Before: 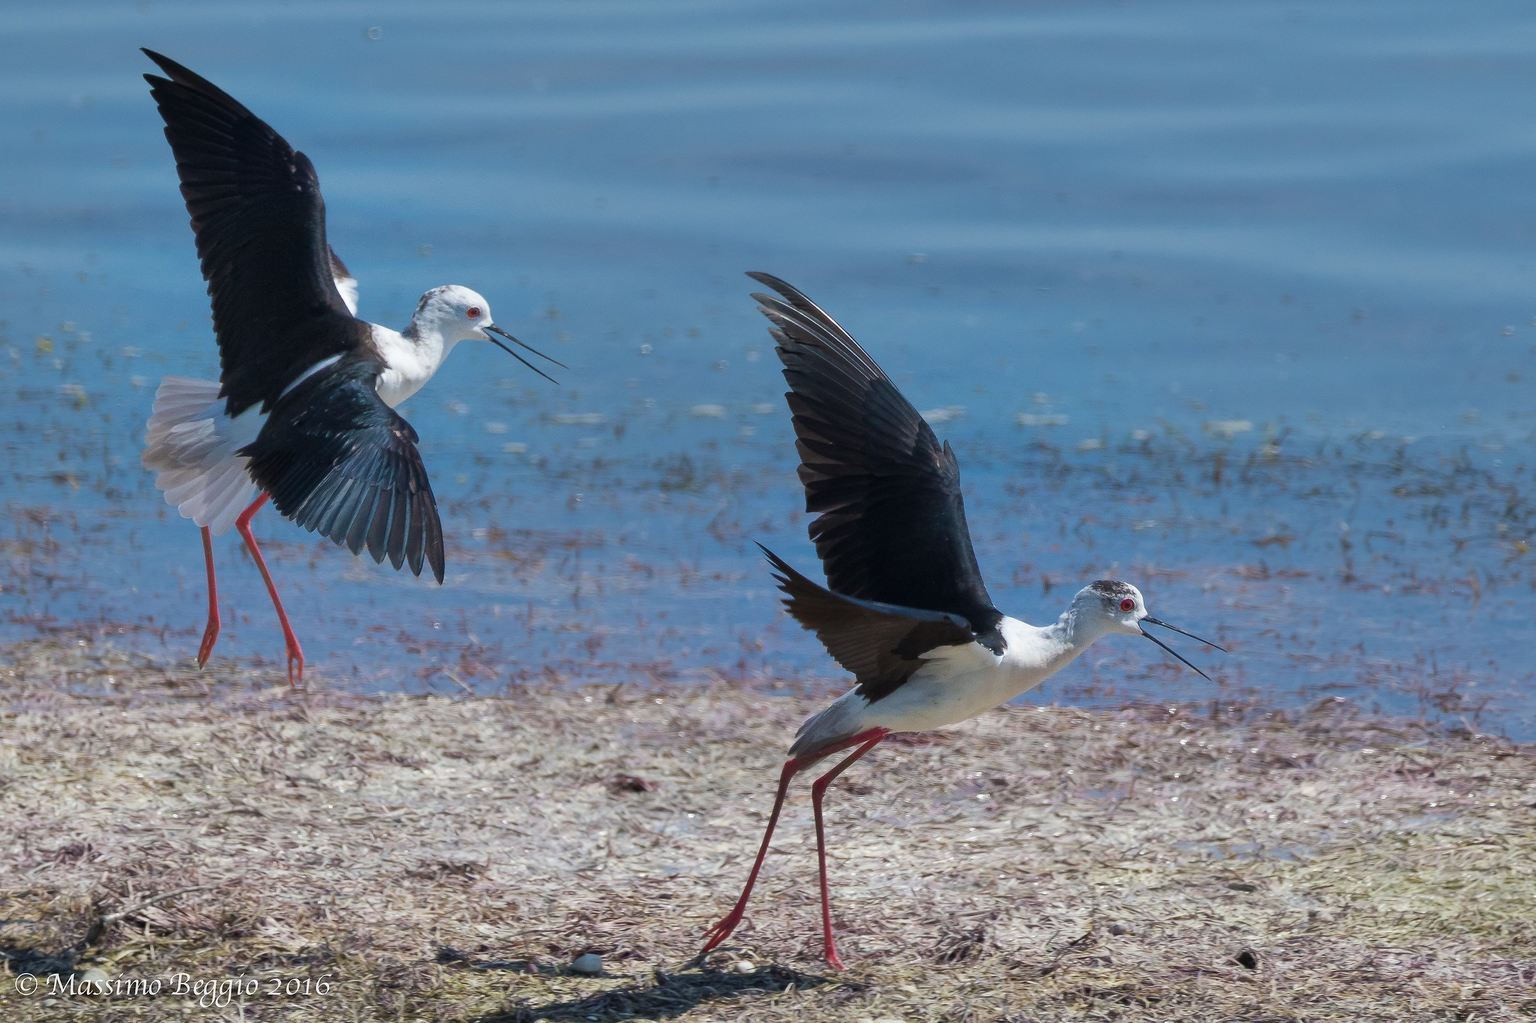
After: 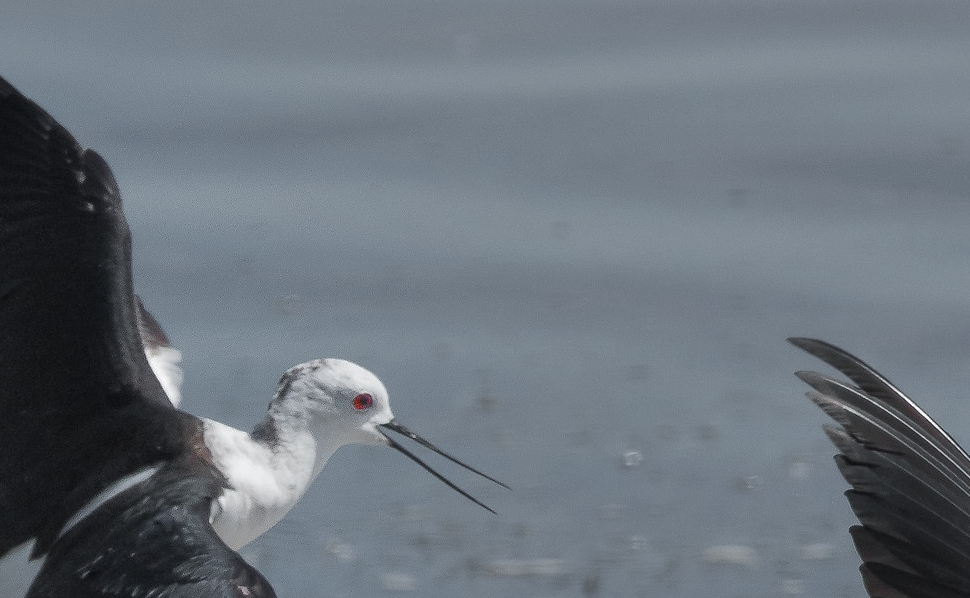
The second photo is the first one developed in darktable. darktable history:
crop: left 15.712%, top 5.445%, right 43.858%, bottom 57.145%
shadows and highlights: shadows 39.32, highlights -59.96
color zones: curves: ch1 [(0, 0.638) (0.193, 0.442) (0.286, 0.15) (0.429, 0.14) (0.571, 0.142) (0.714, 0.154) (0.857, 0.175) (1, 0.638)]
